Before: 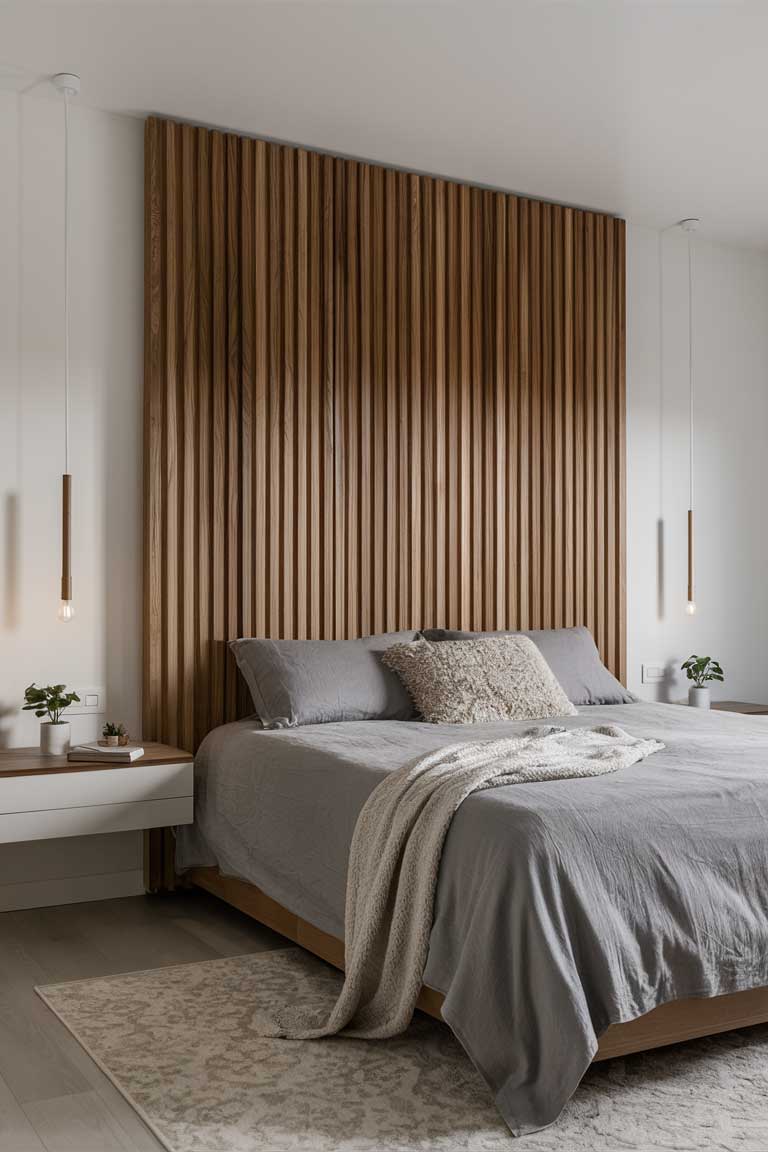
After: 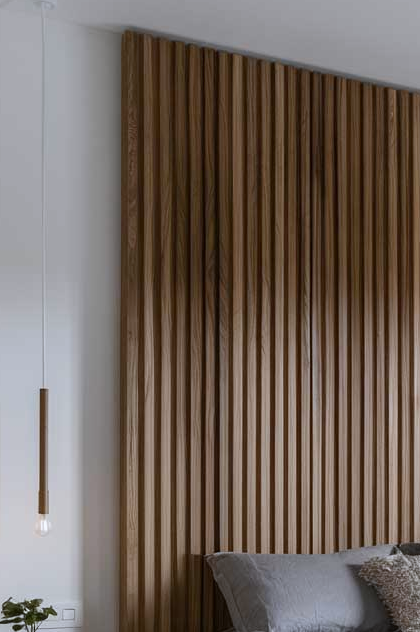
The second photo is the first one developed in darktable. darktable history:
crop and rotate: left 3.047%, top 7.509%, right 42.236%, bottom 37.598%
white balance: red 0.954, blue 1.079
